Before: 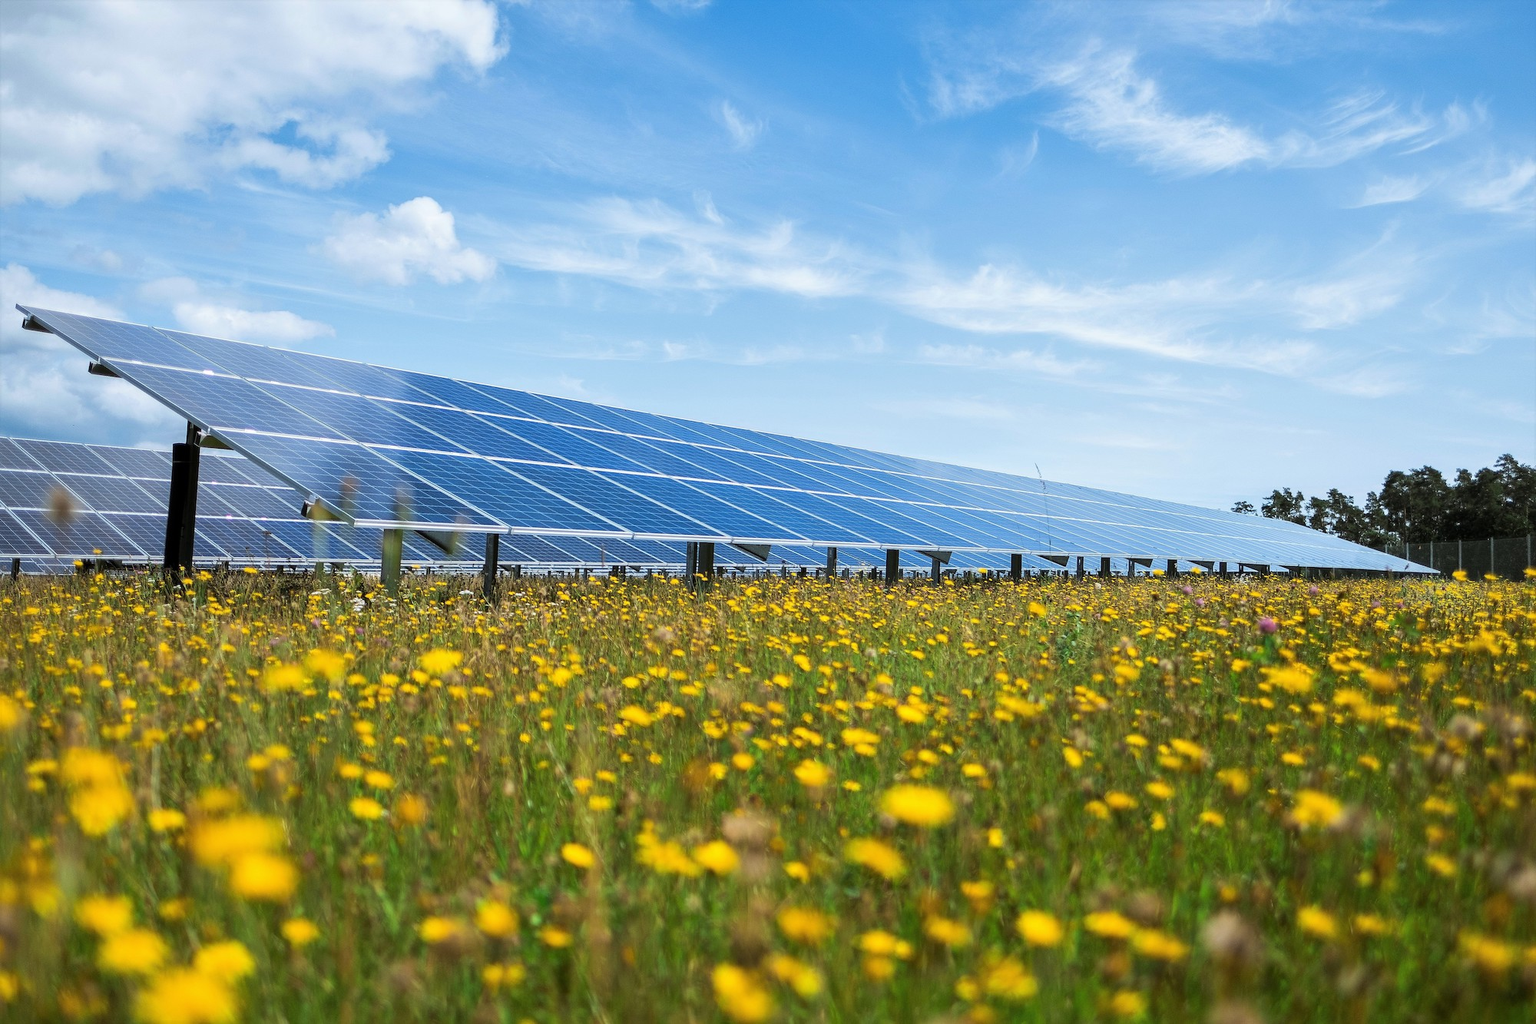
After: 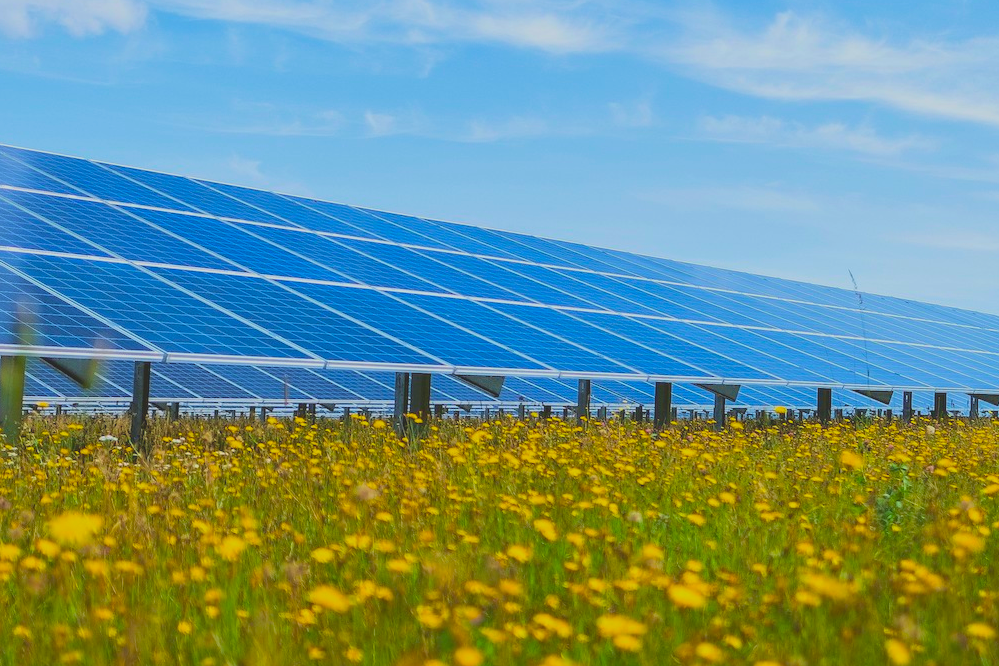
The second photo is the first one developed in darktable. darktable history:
velvia: strength 27%
contrast brightness saturation: contrast -0.28
crop: left 25%, top 25%, right 25%, bottom 25%
rotate and perspective: crop left 0, crop top 0
color balance rgb: perceptual saturation grading › global saturation 34.05%, global vibrance 5.56%
